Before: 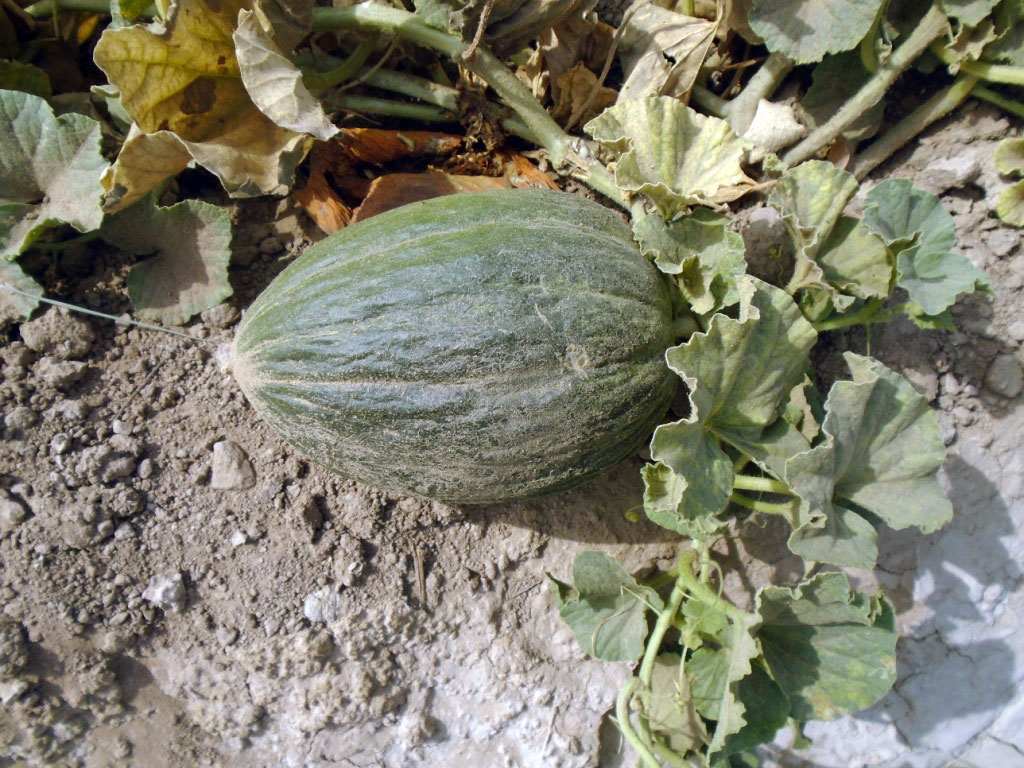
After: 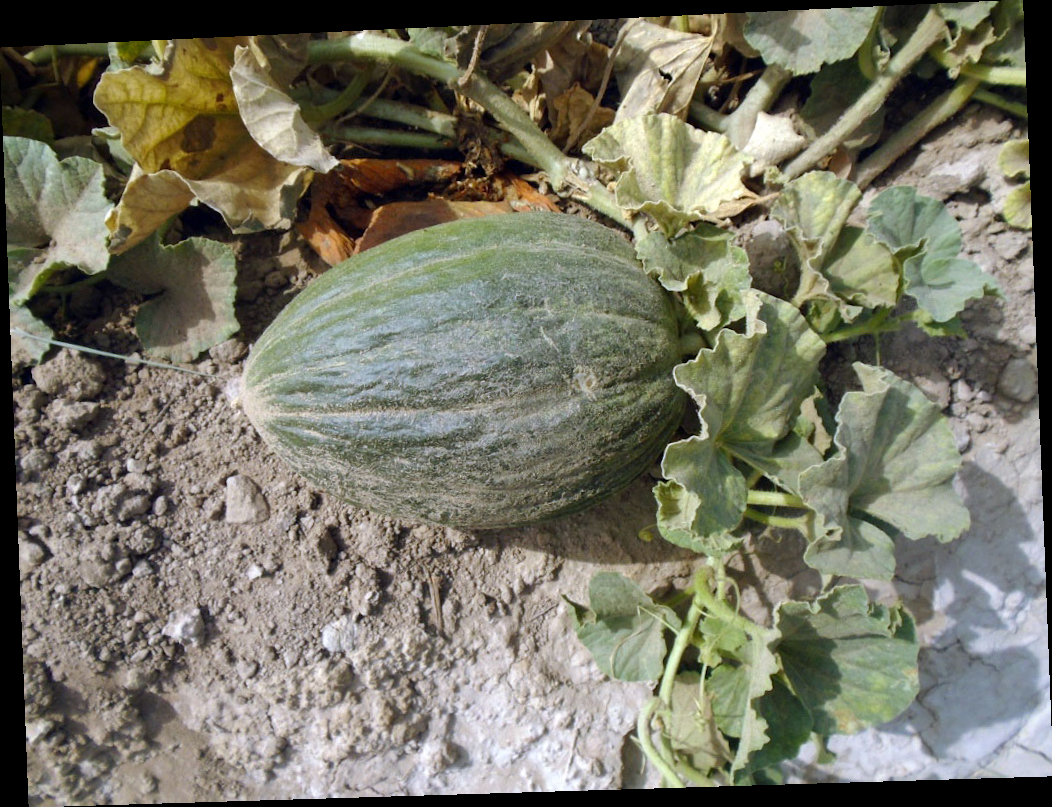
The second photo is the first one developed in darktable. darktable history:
rotate and perspective: rotation -2.22°, lens shift (horizontal) -0.022, automatic cropping off
